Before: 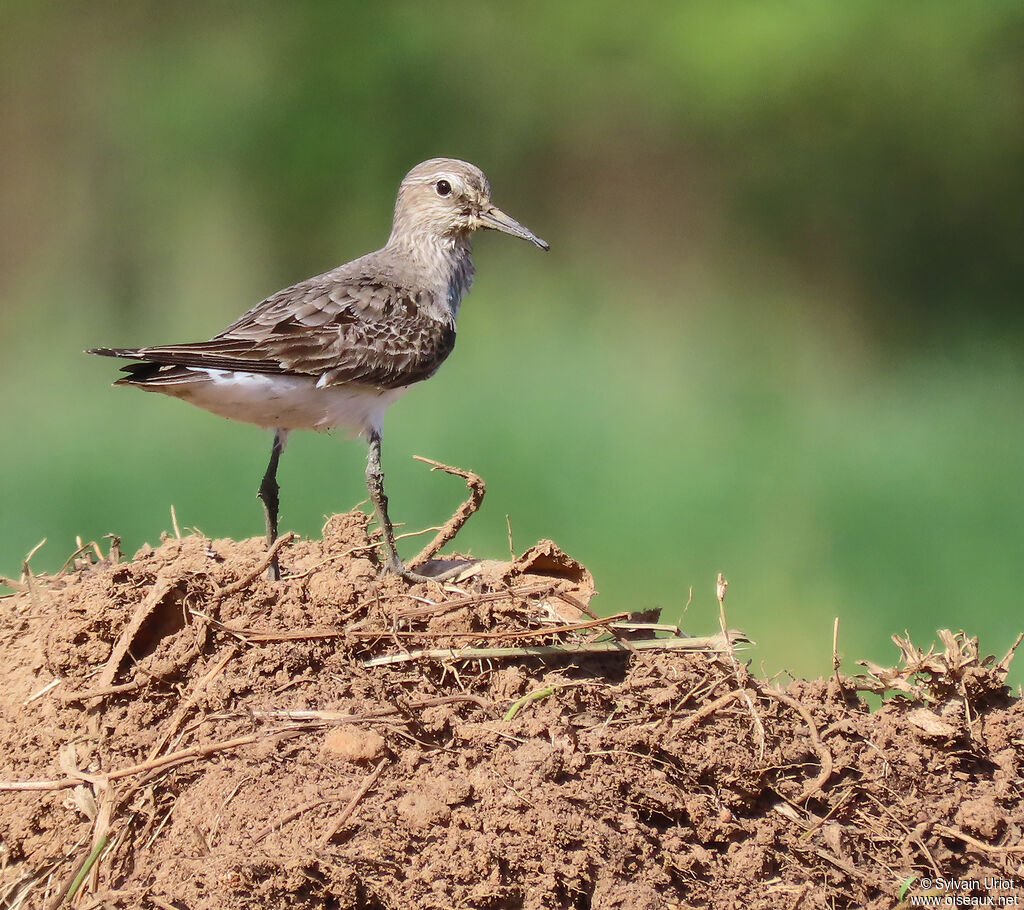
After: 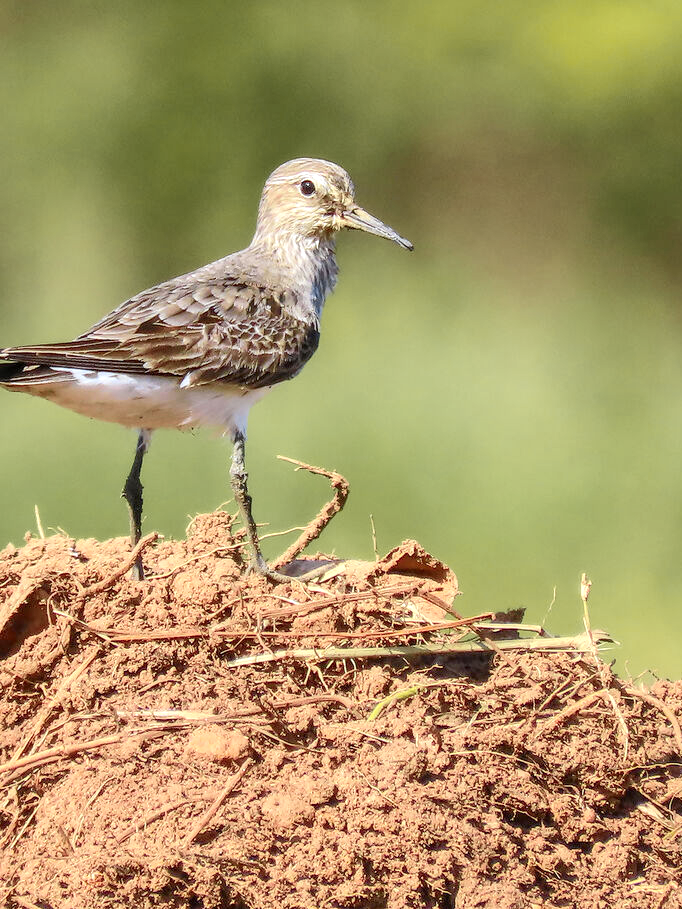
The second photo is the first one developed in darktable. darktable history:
tone curve: curves: ch0 [(0, 0) (0.07, 0.052) (0.23, 0.254) (0.486, 0.53) (0.822, 0.825) (0.994, 0.955)]; ch1 [(0, 0) (0.226, 0.261) (0.379, 0.442) (0.469, 0.472) (0.495, 0.495) (0.514, 0.504) (0.561, 0.568) (0.59, 0.612) (1, 1)]; ch2 [(0, 0) (0.269, 0.299) (0.459, 0.441) (0.498, 0.499) (0.523, 0.52) (0.551, 0.576) (0.629, 0.643) (0.659, 0.681) (0.718, 0.764) (1, 1)], color space Lab, independent channels, preserve colors none
crop and rotate: left 13.362%, right 19.994%
local contrast: on, module defaults
exposure: black level correction 0.001, exposure 0.498 EV, compensate highlight preservation false
